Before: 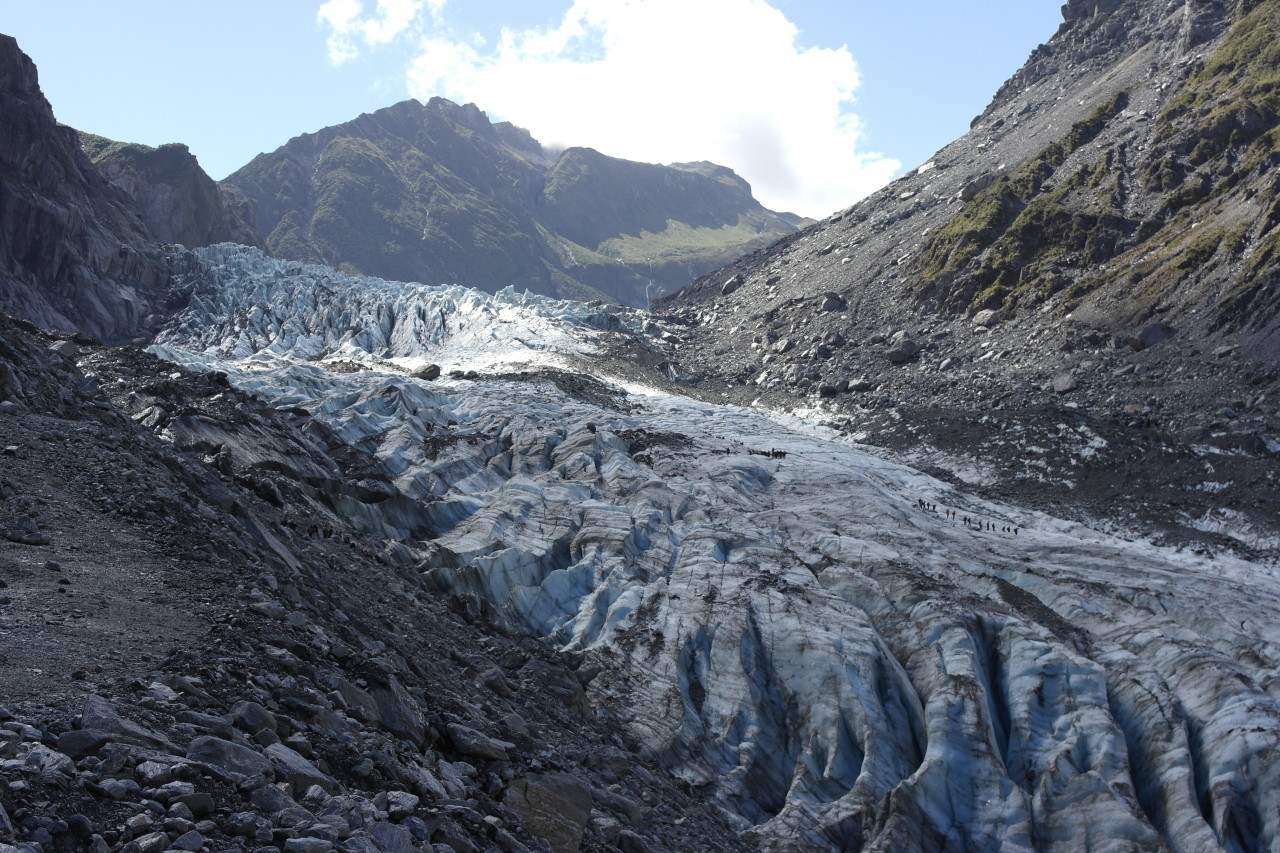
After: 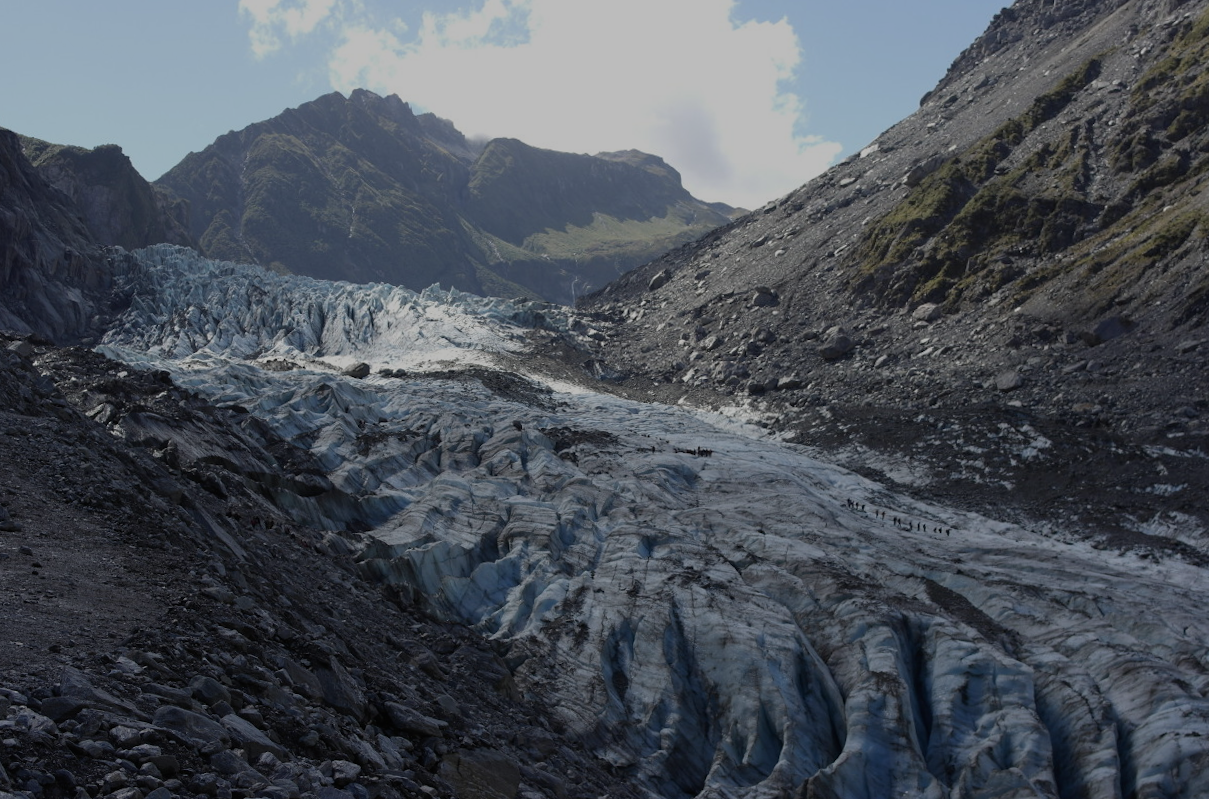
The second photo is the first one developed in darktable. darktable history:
rotate and perspective: rotation 0.062°, lens shift (vertical) 0.115, lens shift (horizontal) -0.133, crop left 0.047, crop right 0.94, crop top 0.061, crop bottom 0.94
exposure: exposure -1 EV, compensate highlight preservation false
